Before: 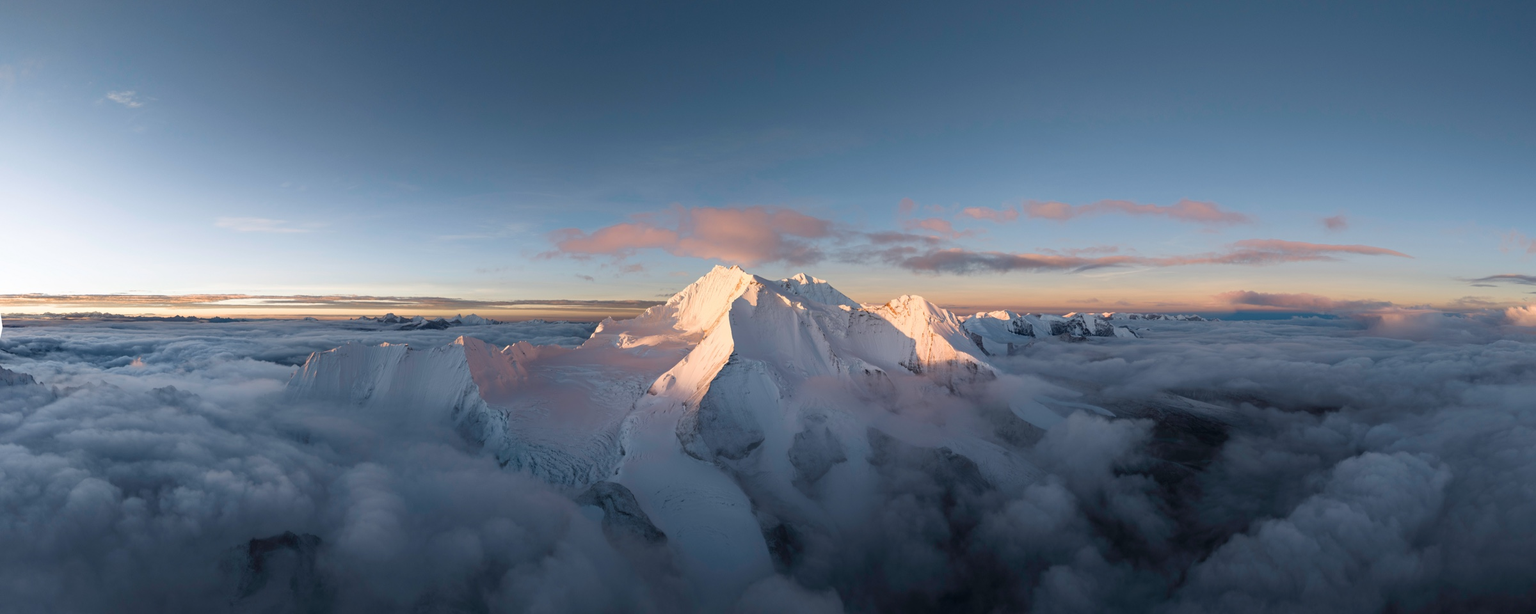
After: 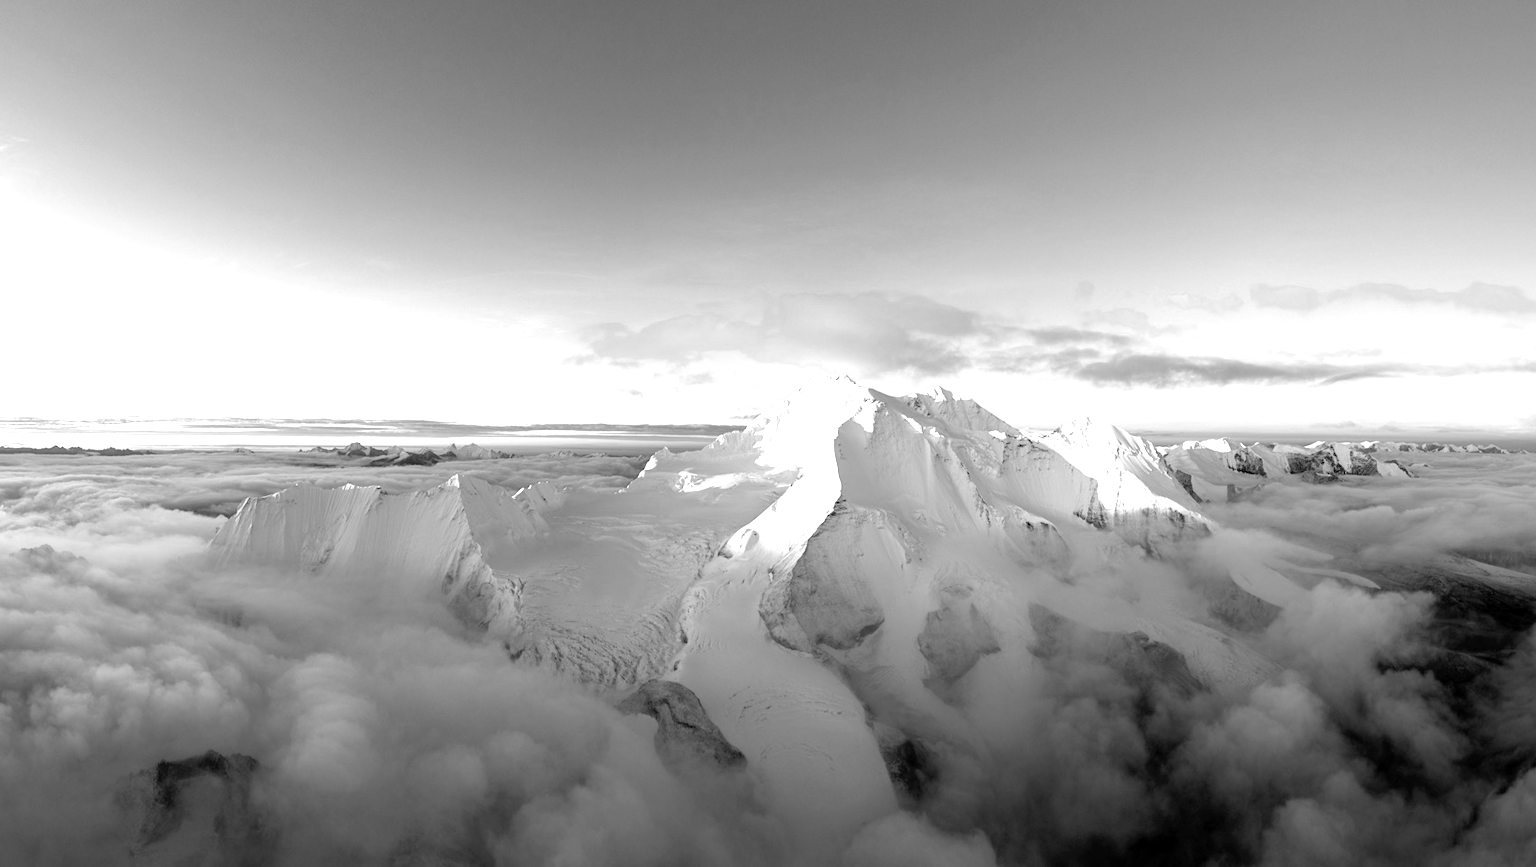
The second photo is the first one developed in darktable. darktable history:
exposure: black level correction 0.009, exposure 1.415 EV, compensate exposure bias true, compensate highlight preservation false
crop and rotate: left 9.024%, right 20.113%
color calibration: output gray [0.267, 0.423, 0.261, 0], illuminant as shot in camera, x 0.358, y 0.373, temperature 4628.91 K
